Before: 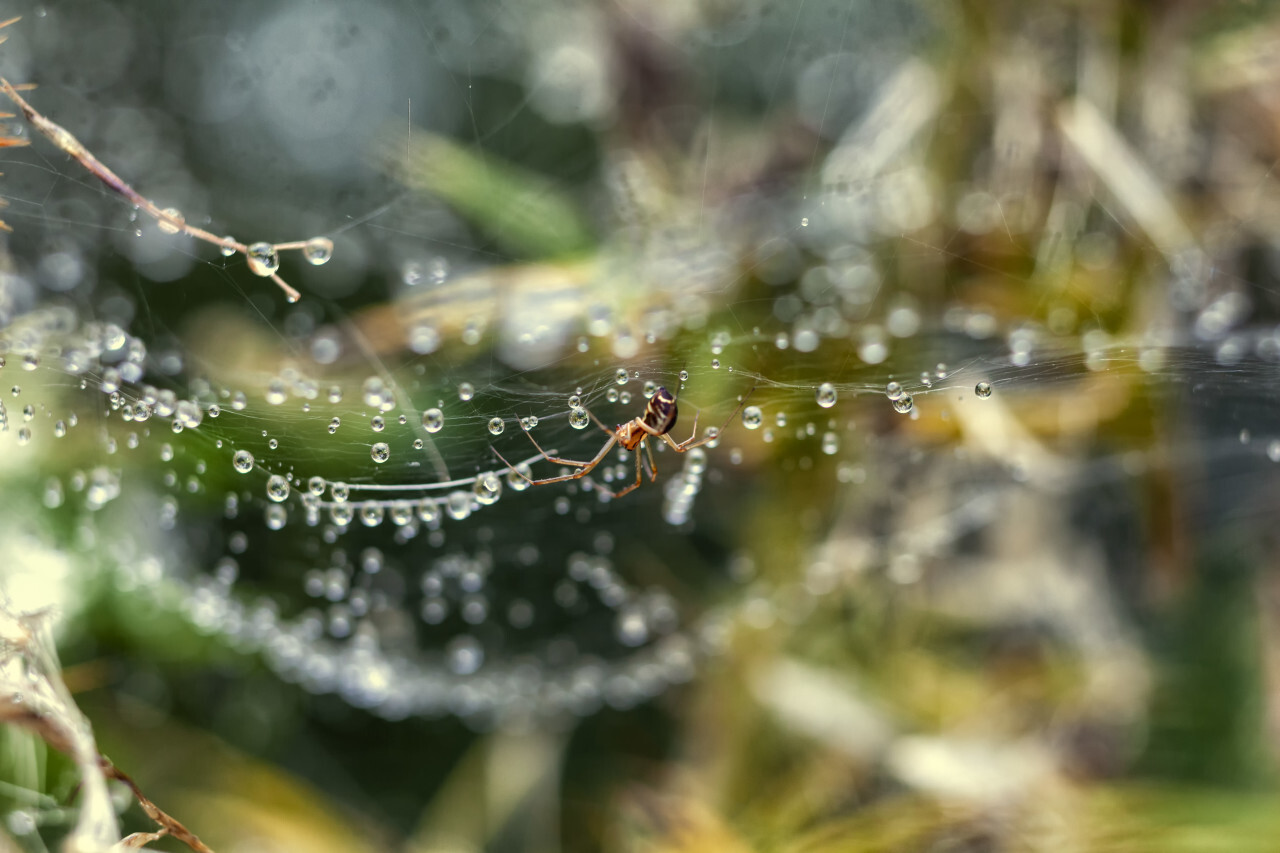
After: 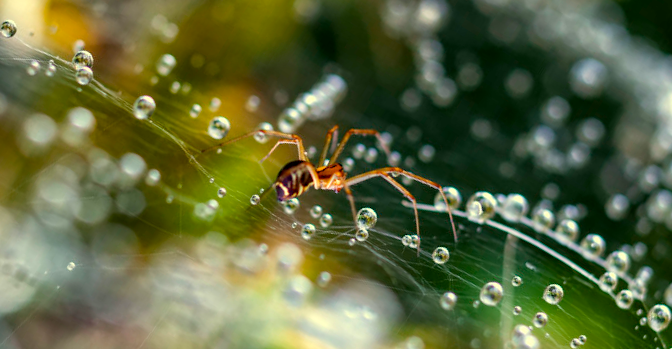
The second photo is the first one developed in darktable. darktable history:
local contrast: highlights 106%, shadows 97%, detail 119%, midtone range 0.2
crop and rotate: angle 148.19°, left 9.182%, top 15.64%, right 4.556%, bottom 17.143%
color balance rgb: shadows lift › chroma 0.875%, shadows lift › hue 114.43°, perceptual saturation grading › global saturation 25.107%, global vibrance 20%
